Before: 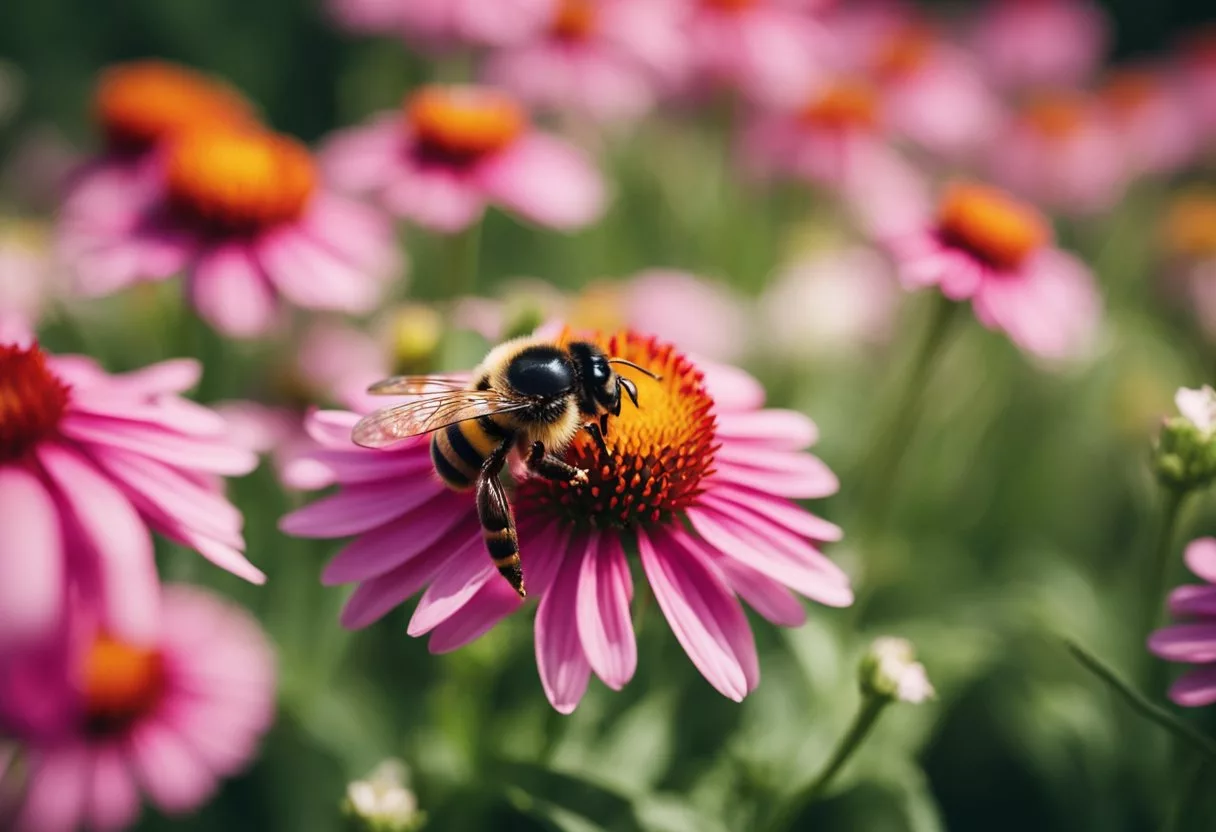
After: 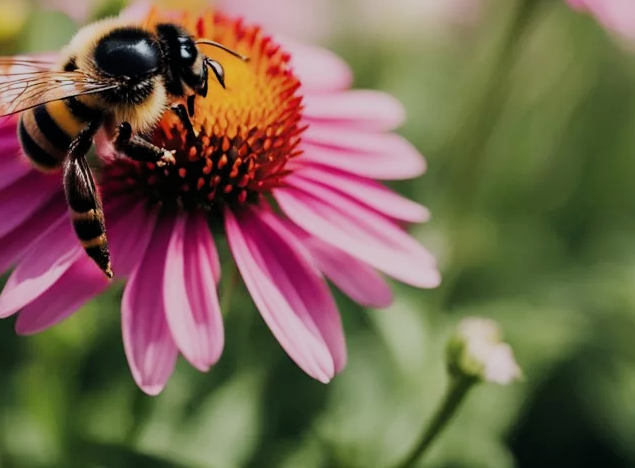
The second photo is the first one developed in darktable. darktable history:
filmic rgb: black relative exposure -7.65 EV, white relative exposure 4.56 EV, hardness 3.61
crop: left 34.022%, top 38.37%, right 13.7%, bottom 5.364%
